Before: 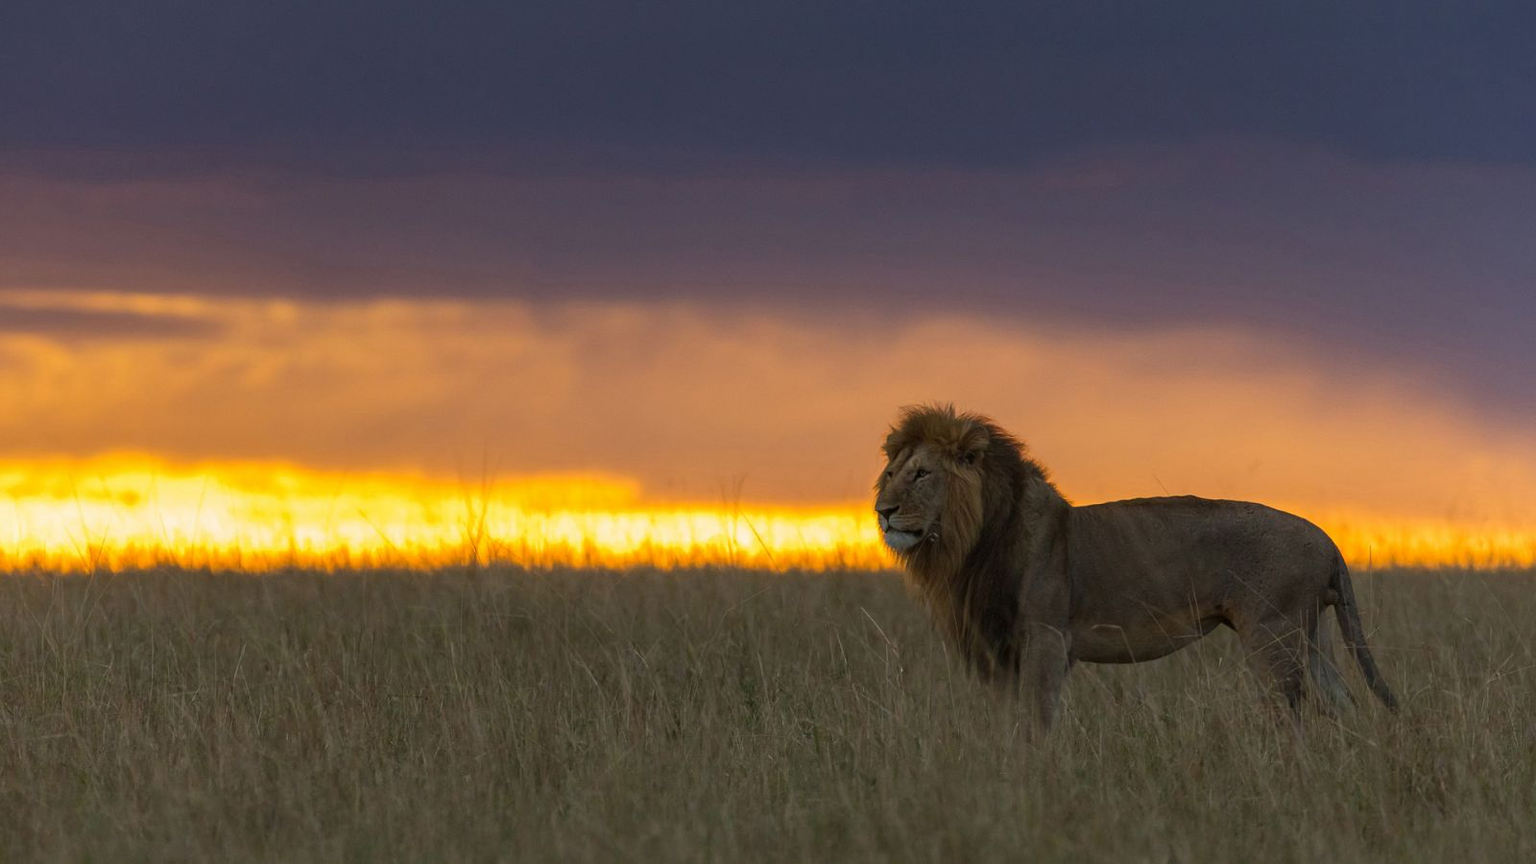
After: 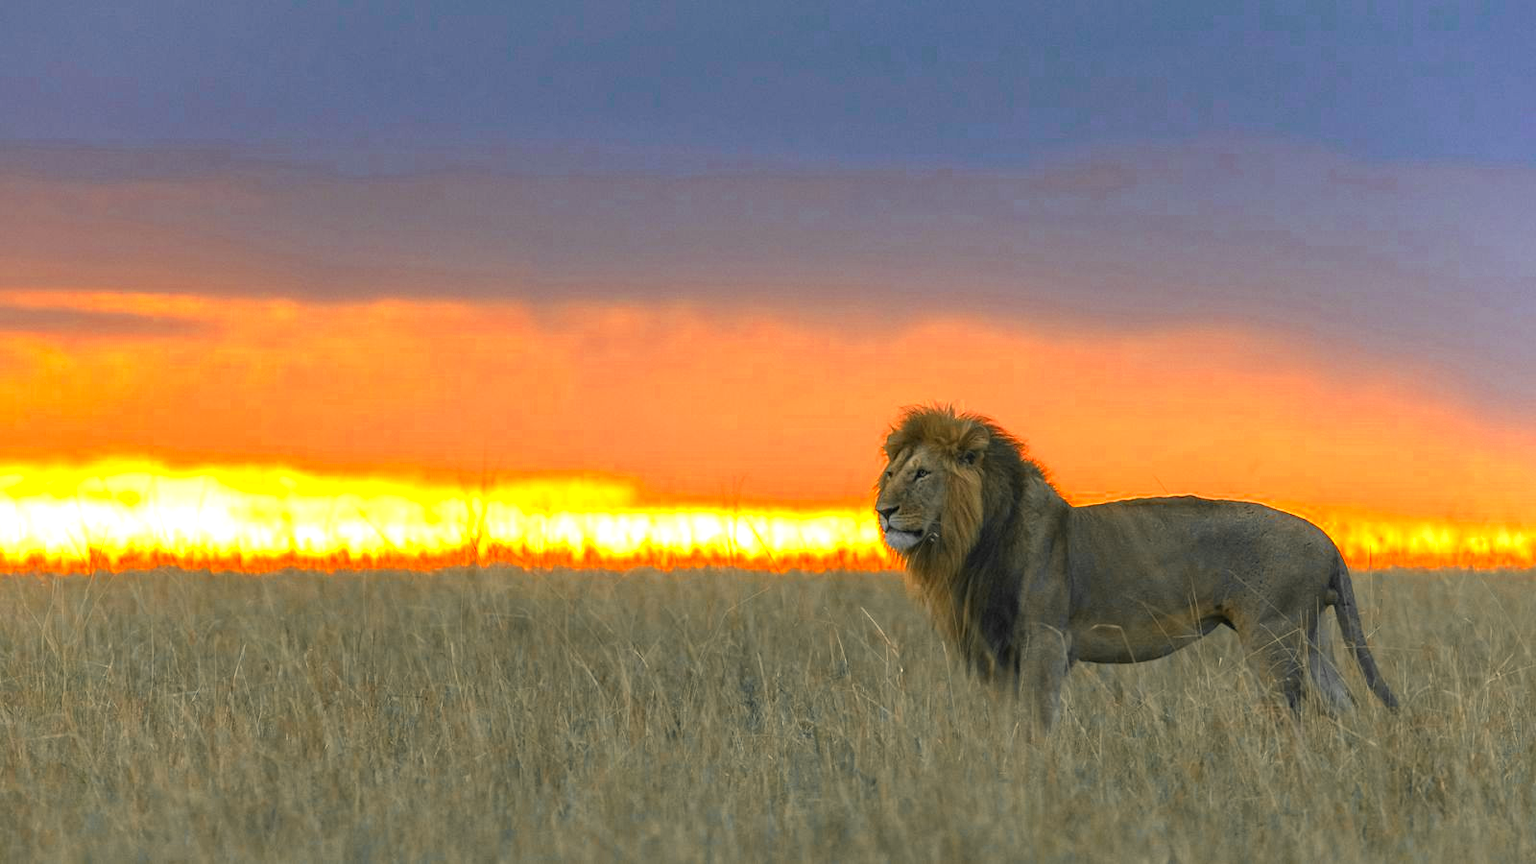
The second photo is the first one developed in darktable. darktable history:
exposure: black level correction 0, exposure 1.45 EV, compensate exposure bias true, compensate highlight preservation false
color correction: highlights a* -0.482, highlights b* 9.48, shadows a* -9.48, shadows b* 0.803
color zones: curves: ch0 [(0, 0.363) (0.128, 0.373) (0.25, 0.5) (0.402, 0.407) (0.521, 0.525) (0.63, 0.559) (0.729, 0.662) (0.867, 0.471)]; ch1 [(0, 0.515) (0.136, 0.618) (0.25, 0.5) (0.378, 0) (0.516, 0) (0.622, 0.593) (0.737, 0.819) (0.87, 0.593)]; ch2 [(0, 0.529) (0.128, 0.471) (0.282, 0.451) (0.386, 0.662) (0.516, 0.525) (0.633, 0.554) (0.75, 0.62) (0.875, 0.441)]
